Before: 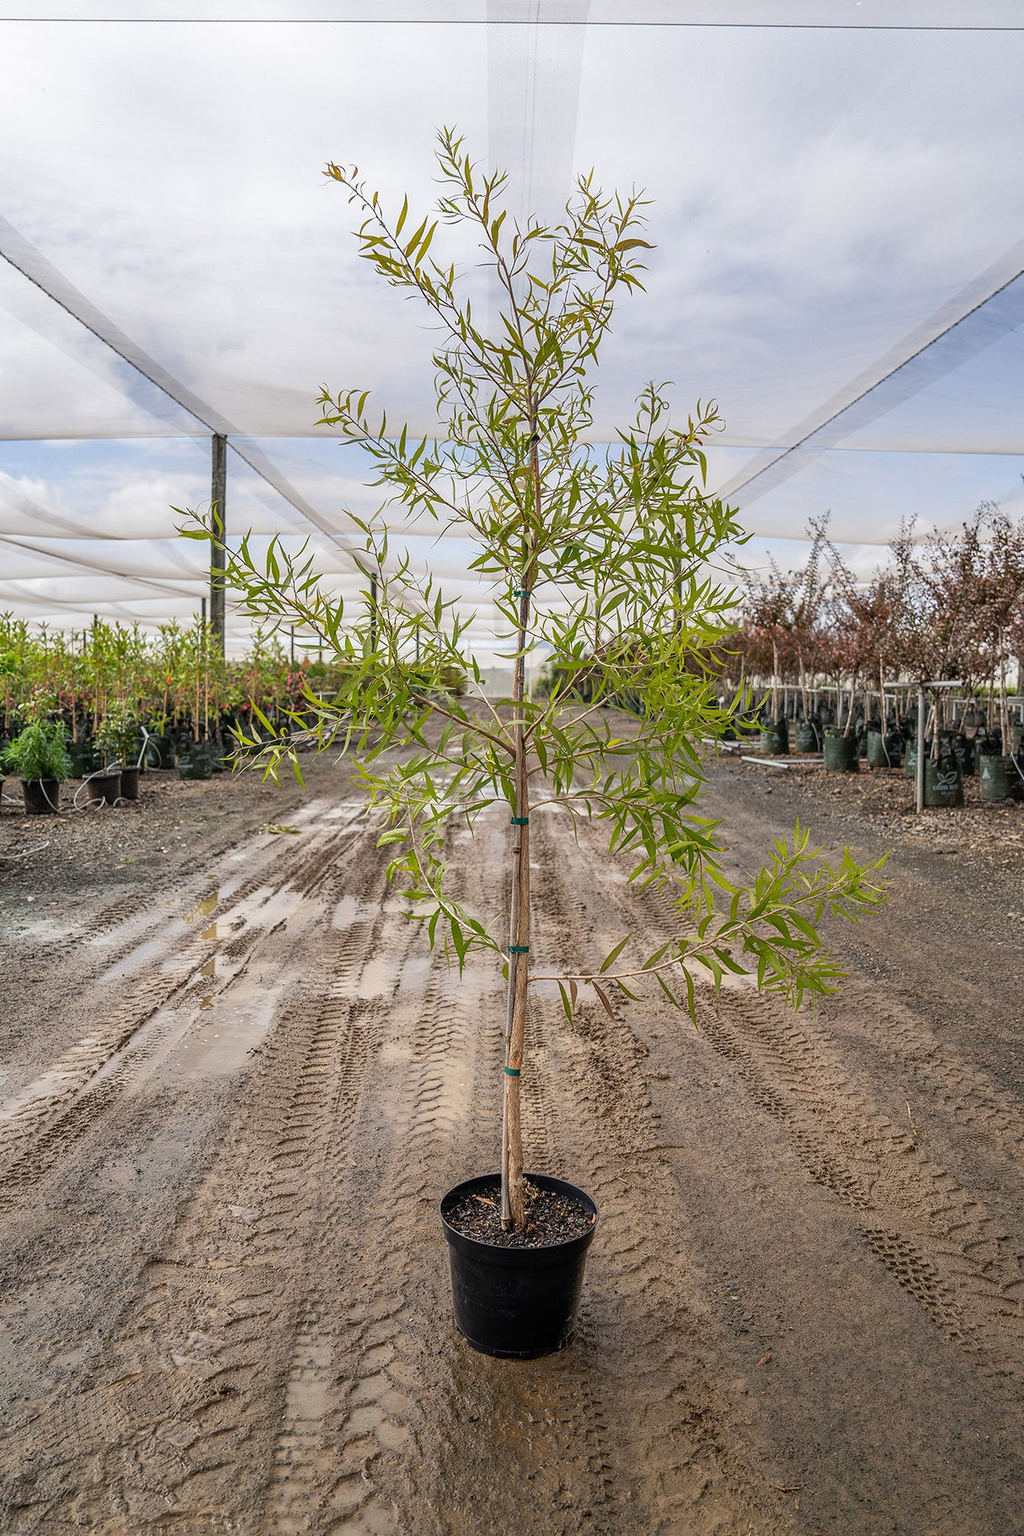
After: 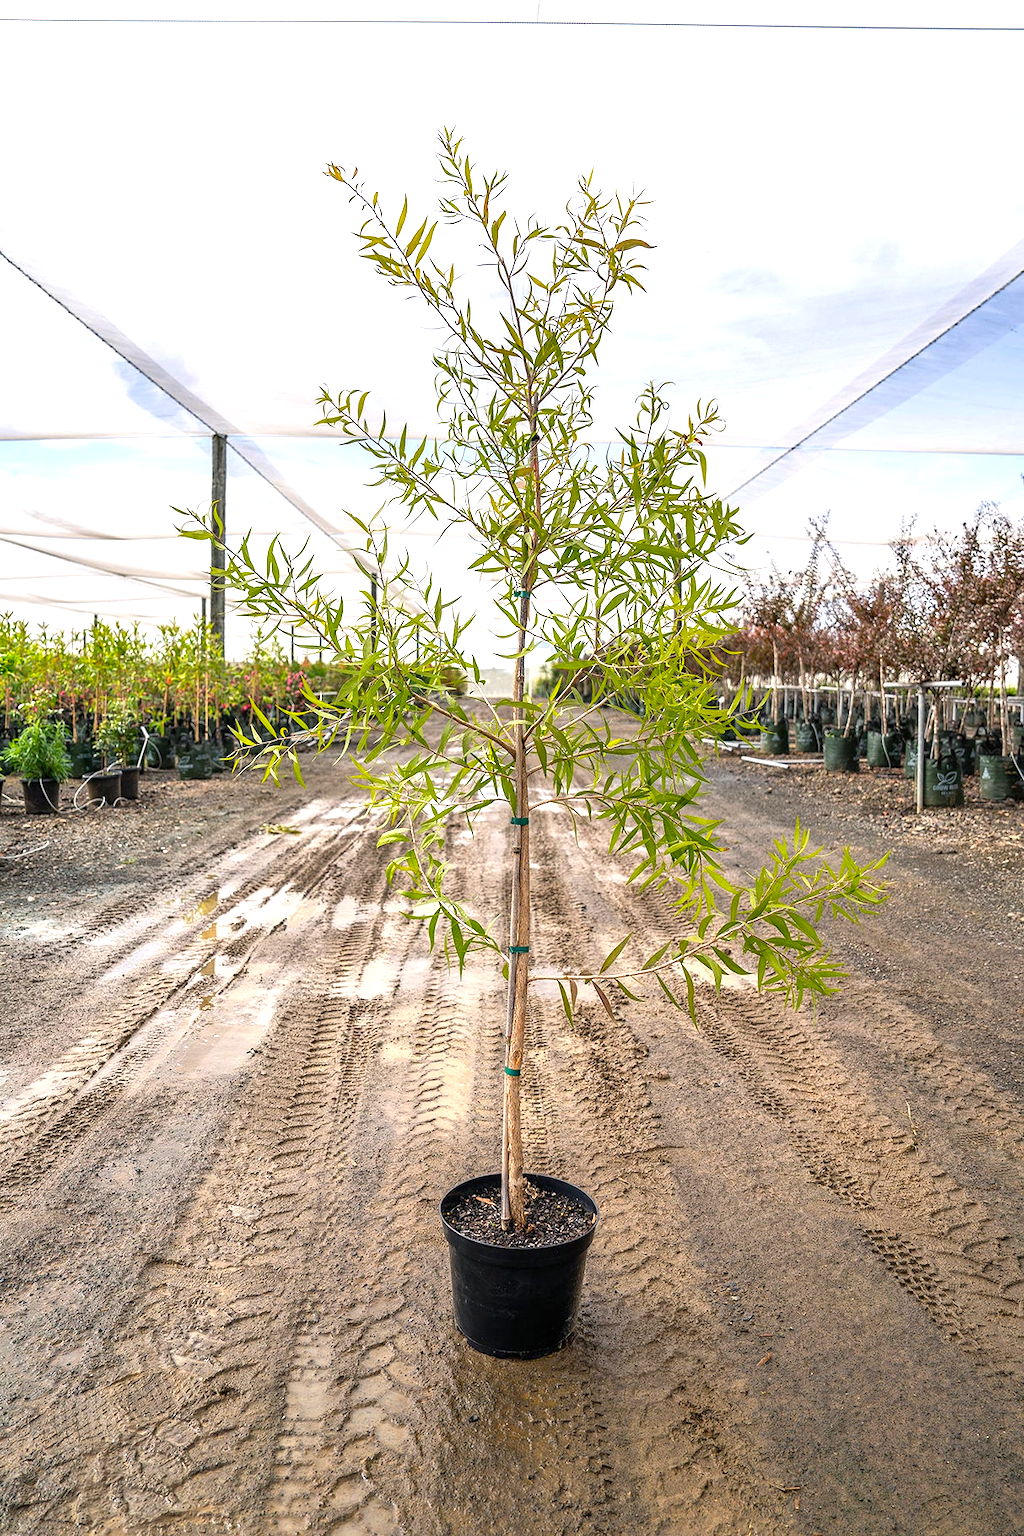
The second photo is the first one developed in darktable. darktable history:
color balance rgb: shadows lift › chroma 2.047%, shadows lift › hue 246.87°, highlights gain › chroma 0.119%, highlights gain › hue 331.69°, perceptual saturation grading › global saturation 0.615%, perceptual brilliance grading › global brilliance 25.149%, global vibrance 20%
